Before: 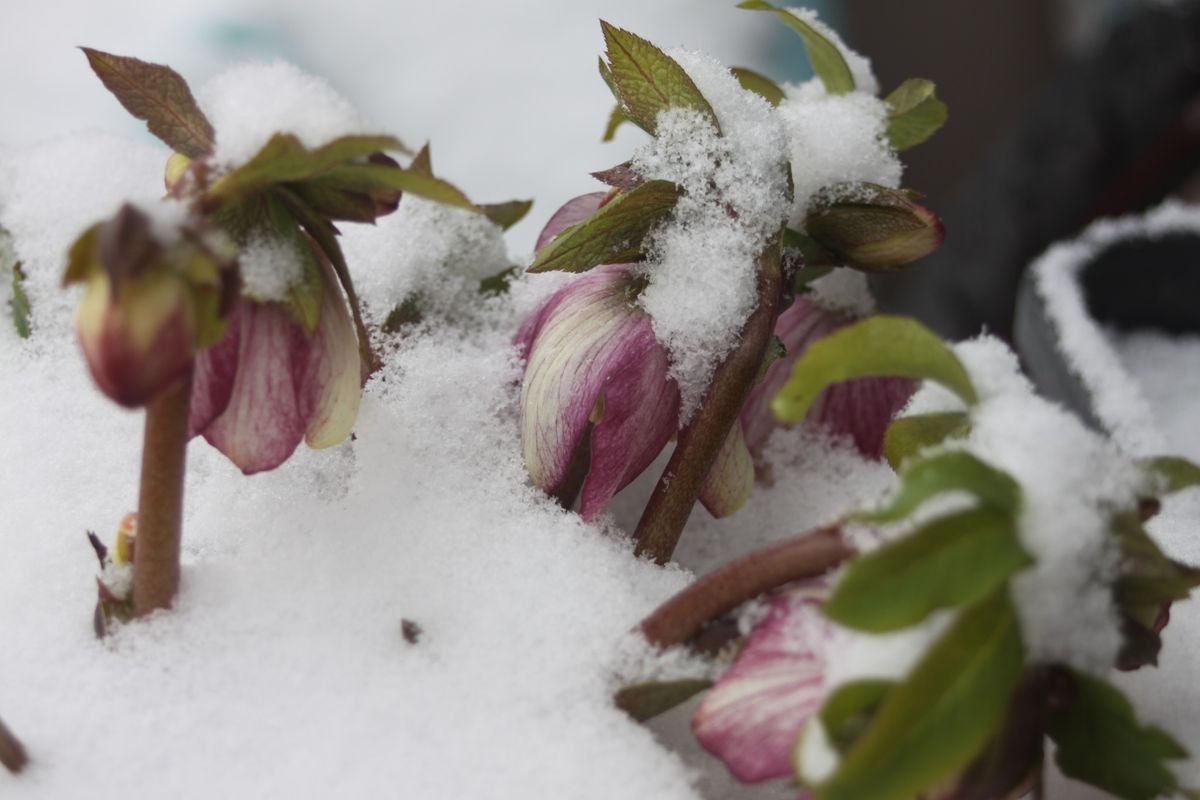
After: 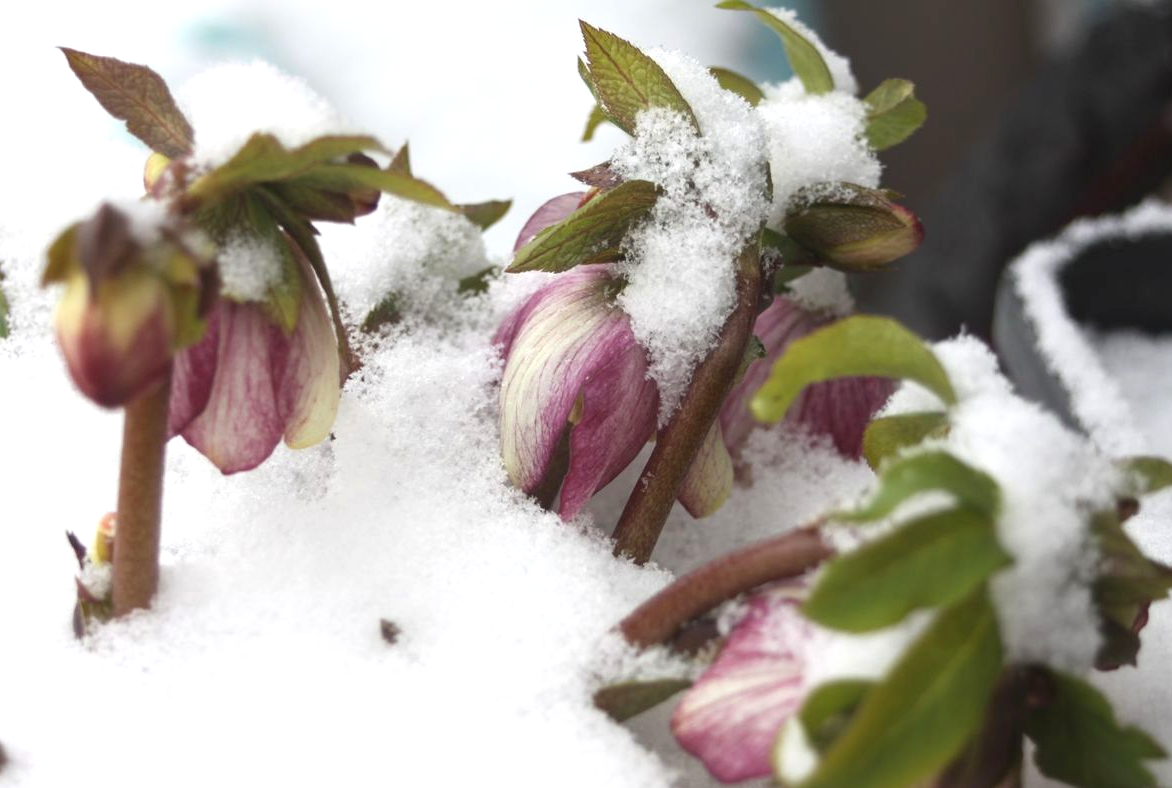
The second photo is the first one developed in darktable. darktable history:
exposure: black level correction 0, exposure 0.702 EV, compensate highlight preservation false
crop and rotate: left 1.763%, right 0.568%, bottom 1.477%
